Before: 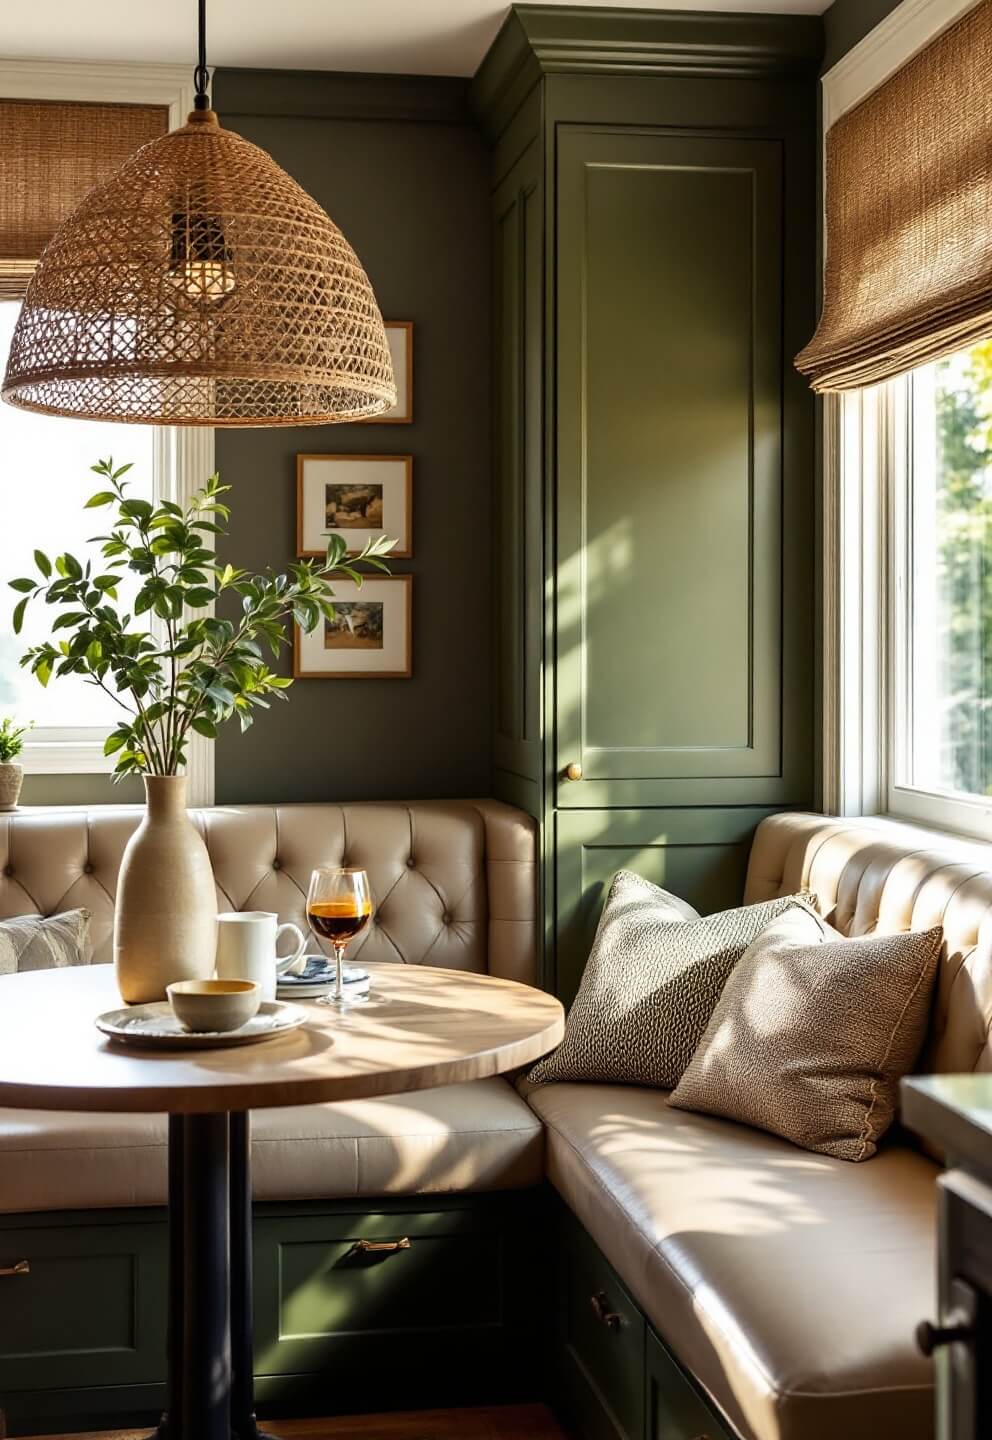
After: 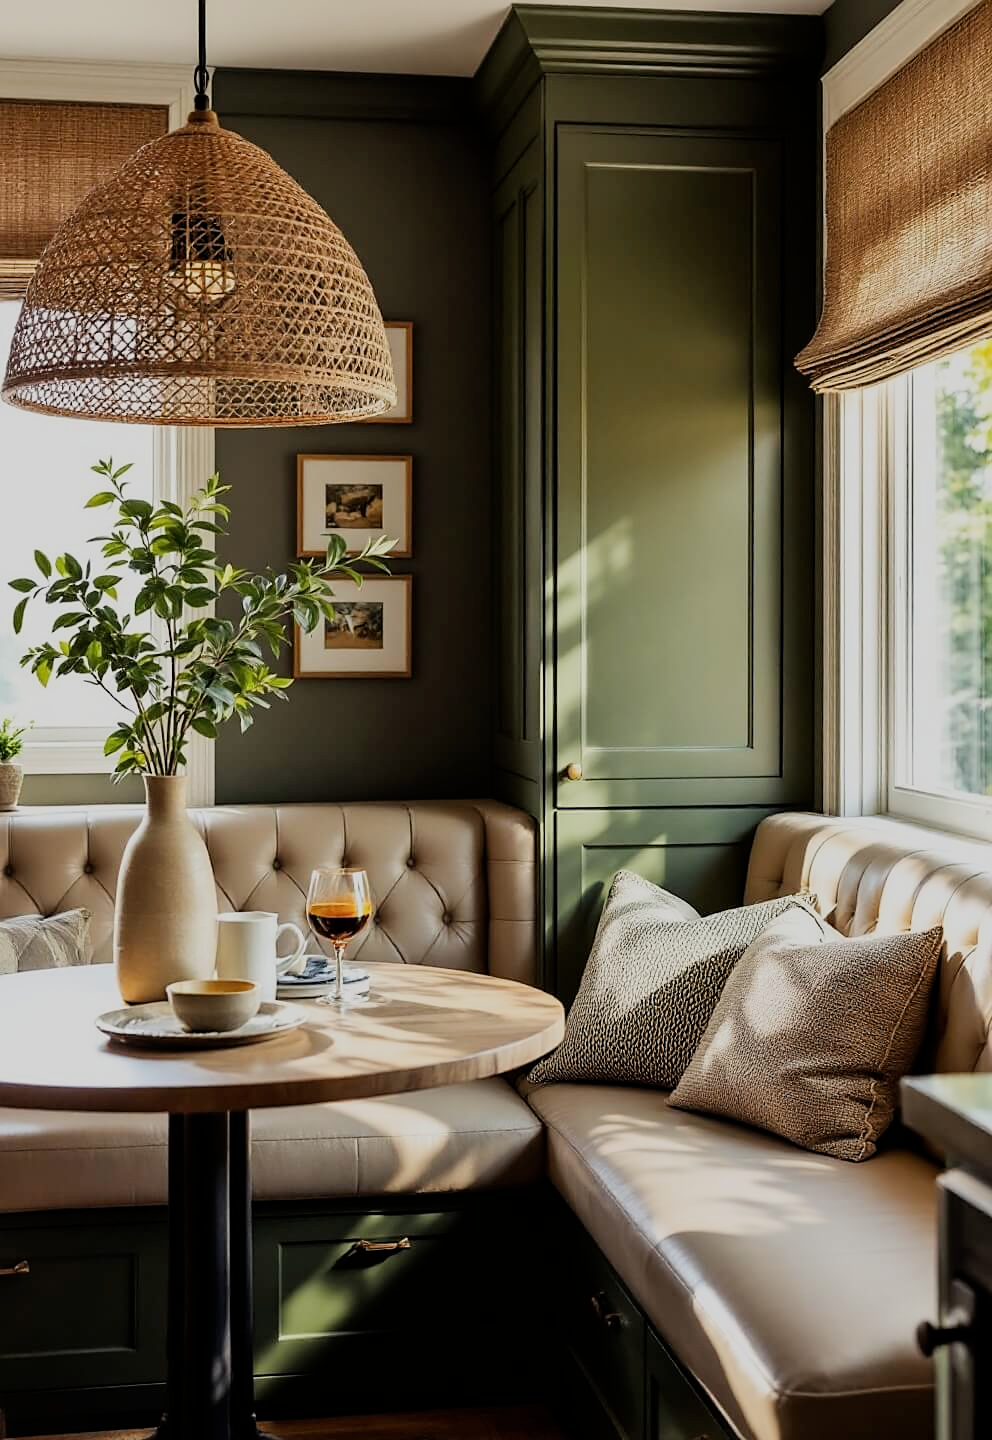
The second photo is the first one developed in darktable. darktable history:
filmic rgb: black relative exposure -7.65 EV, white relative exposure 4.56 EV, hardness 3.61
sharpen: radius 1.559, amount 0.373, threshold 1.271
